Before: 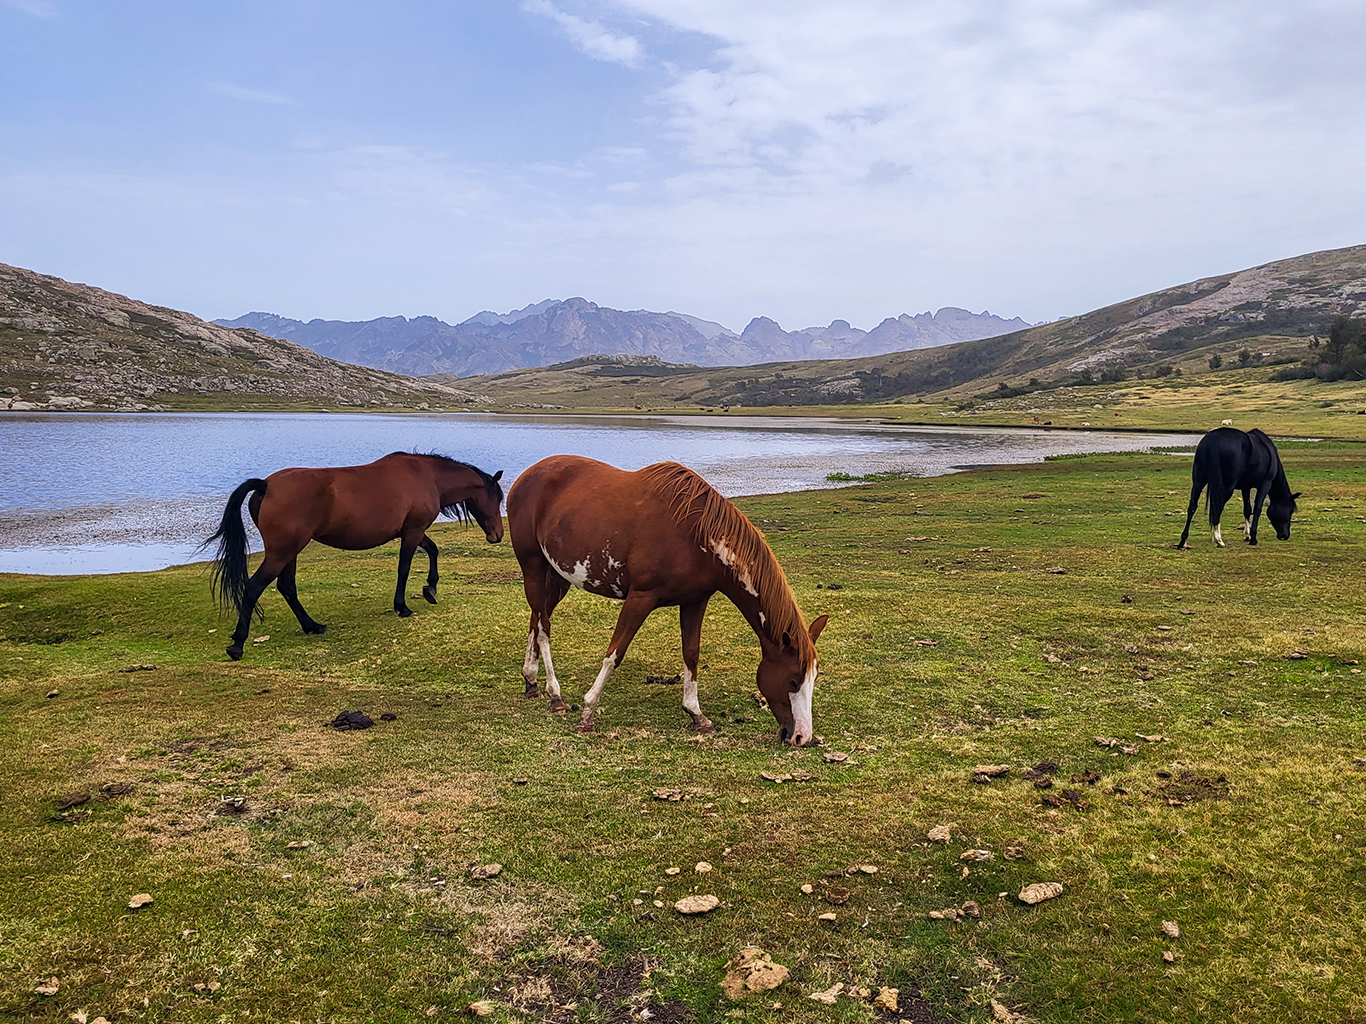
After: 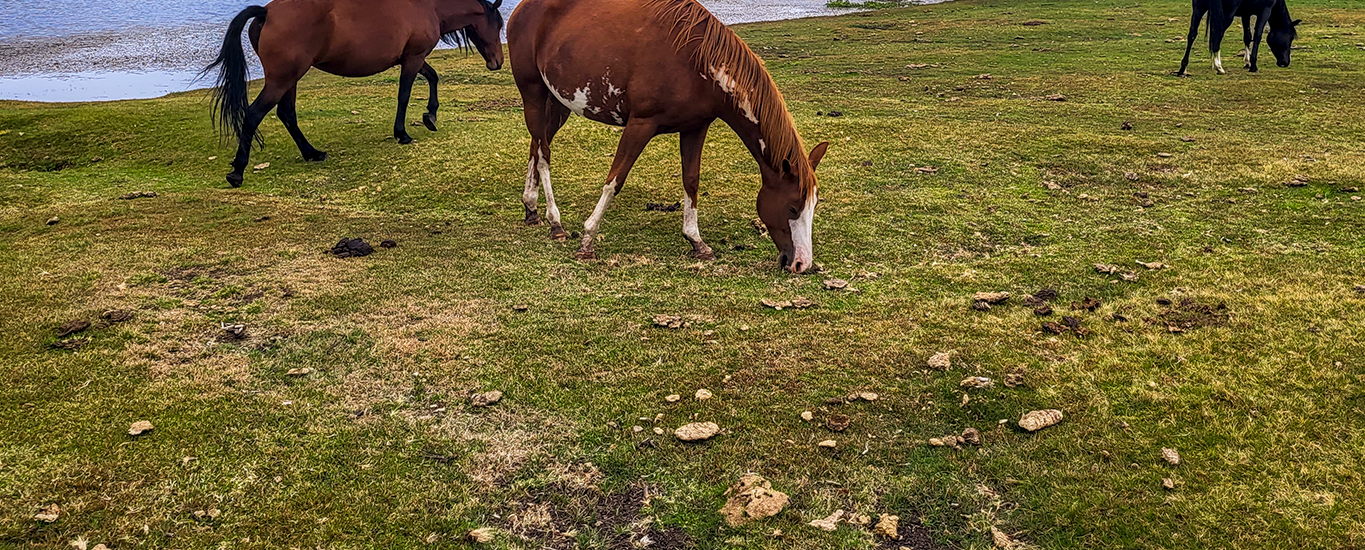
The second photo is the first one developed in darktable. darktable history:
crop and rotate: top 46.237%
local contrast: on, module defaults
